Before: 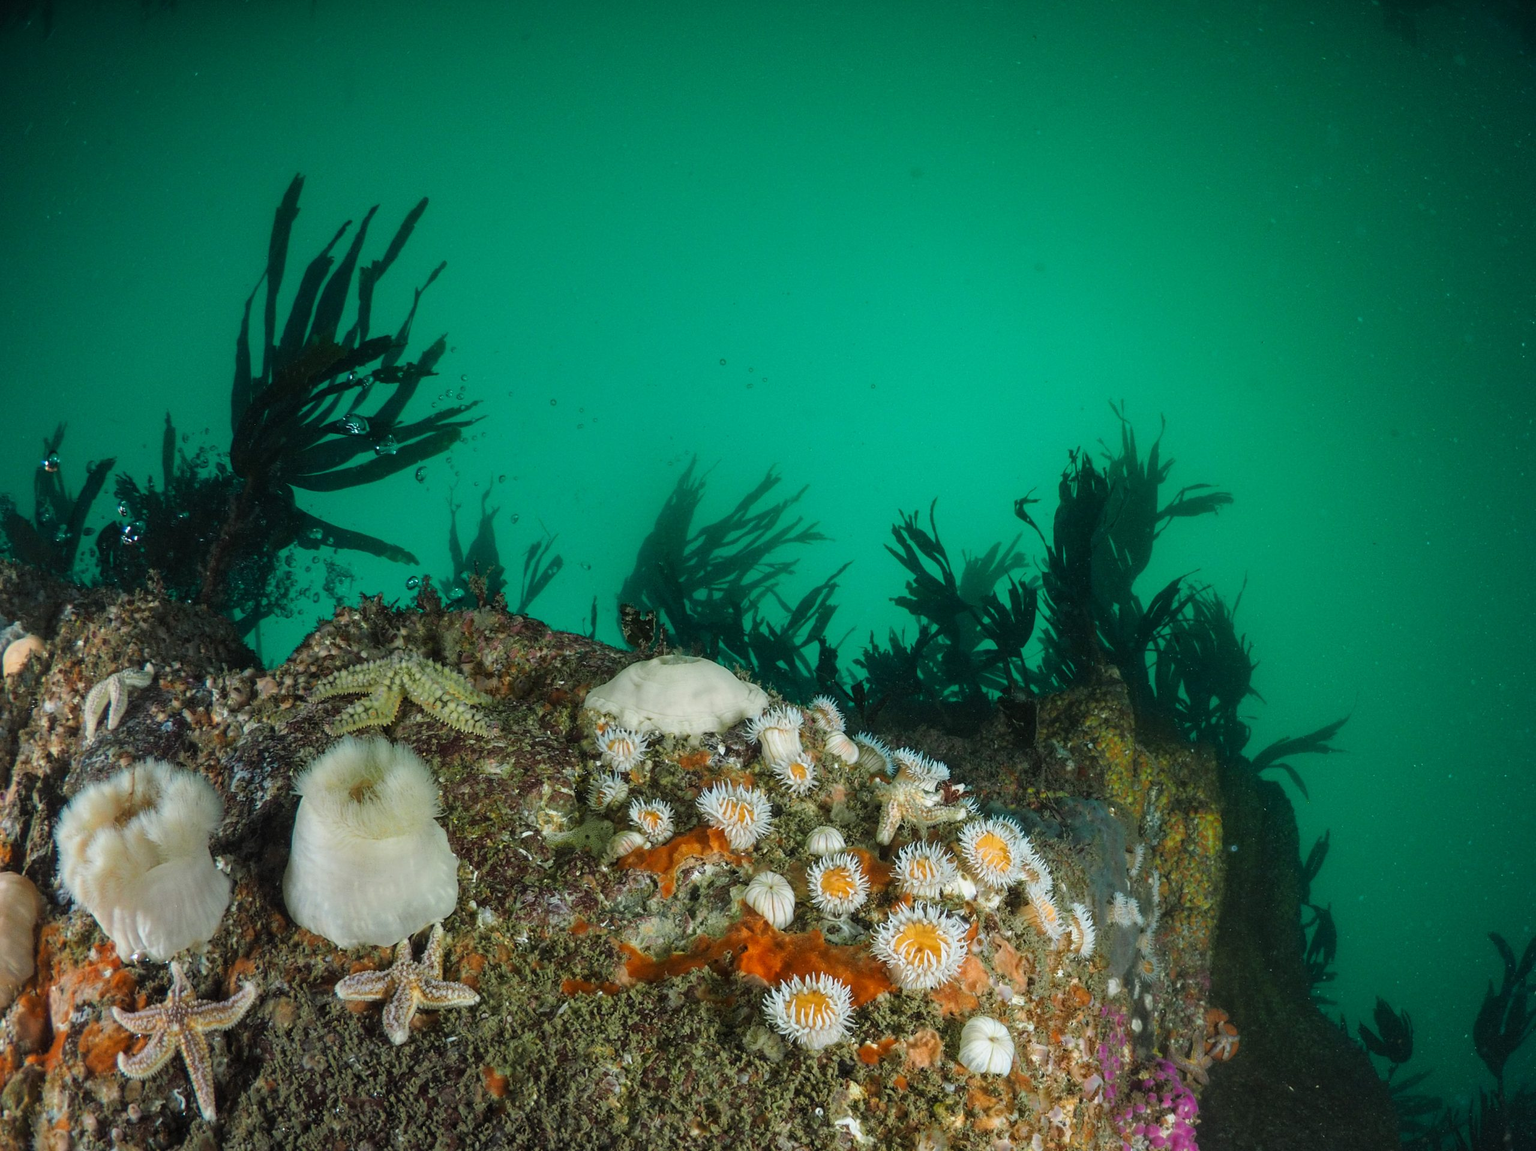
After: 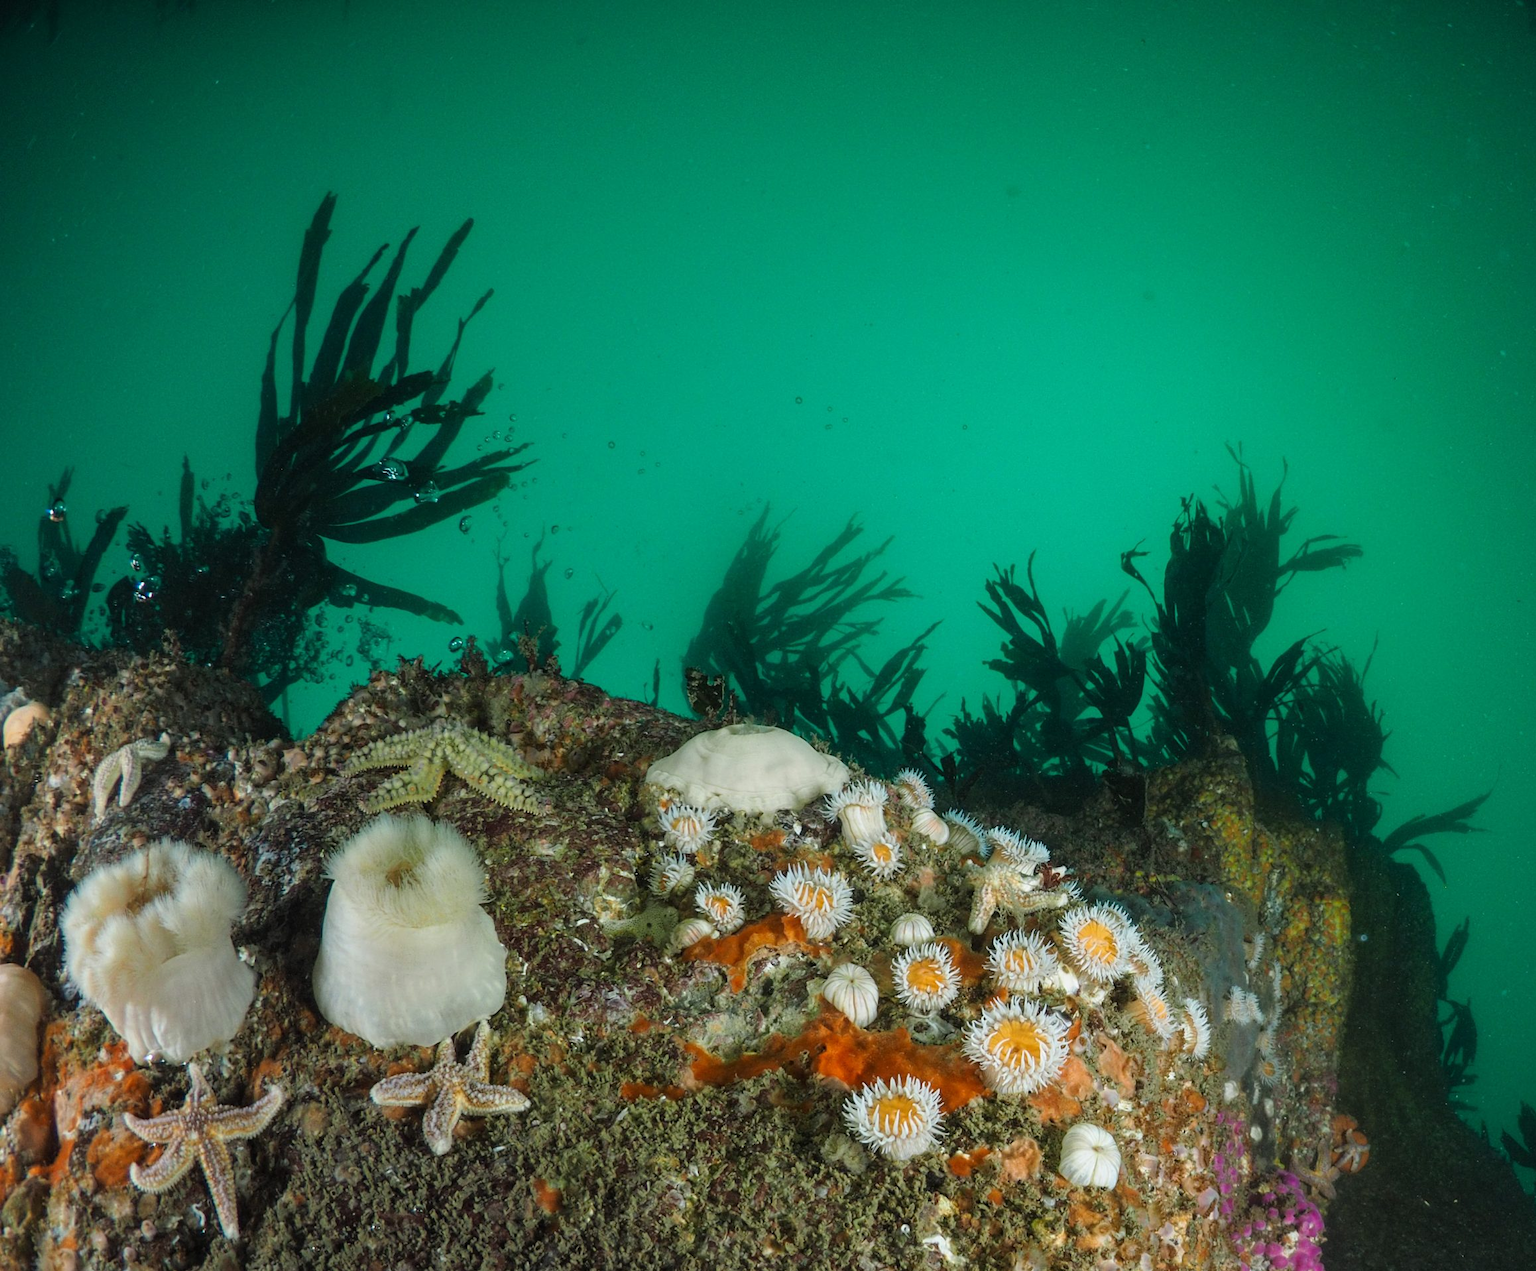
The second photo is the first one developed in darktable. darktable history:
crop: right 9.474%, bottom 0.037%
